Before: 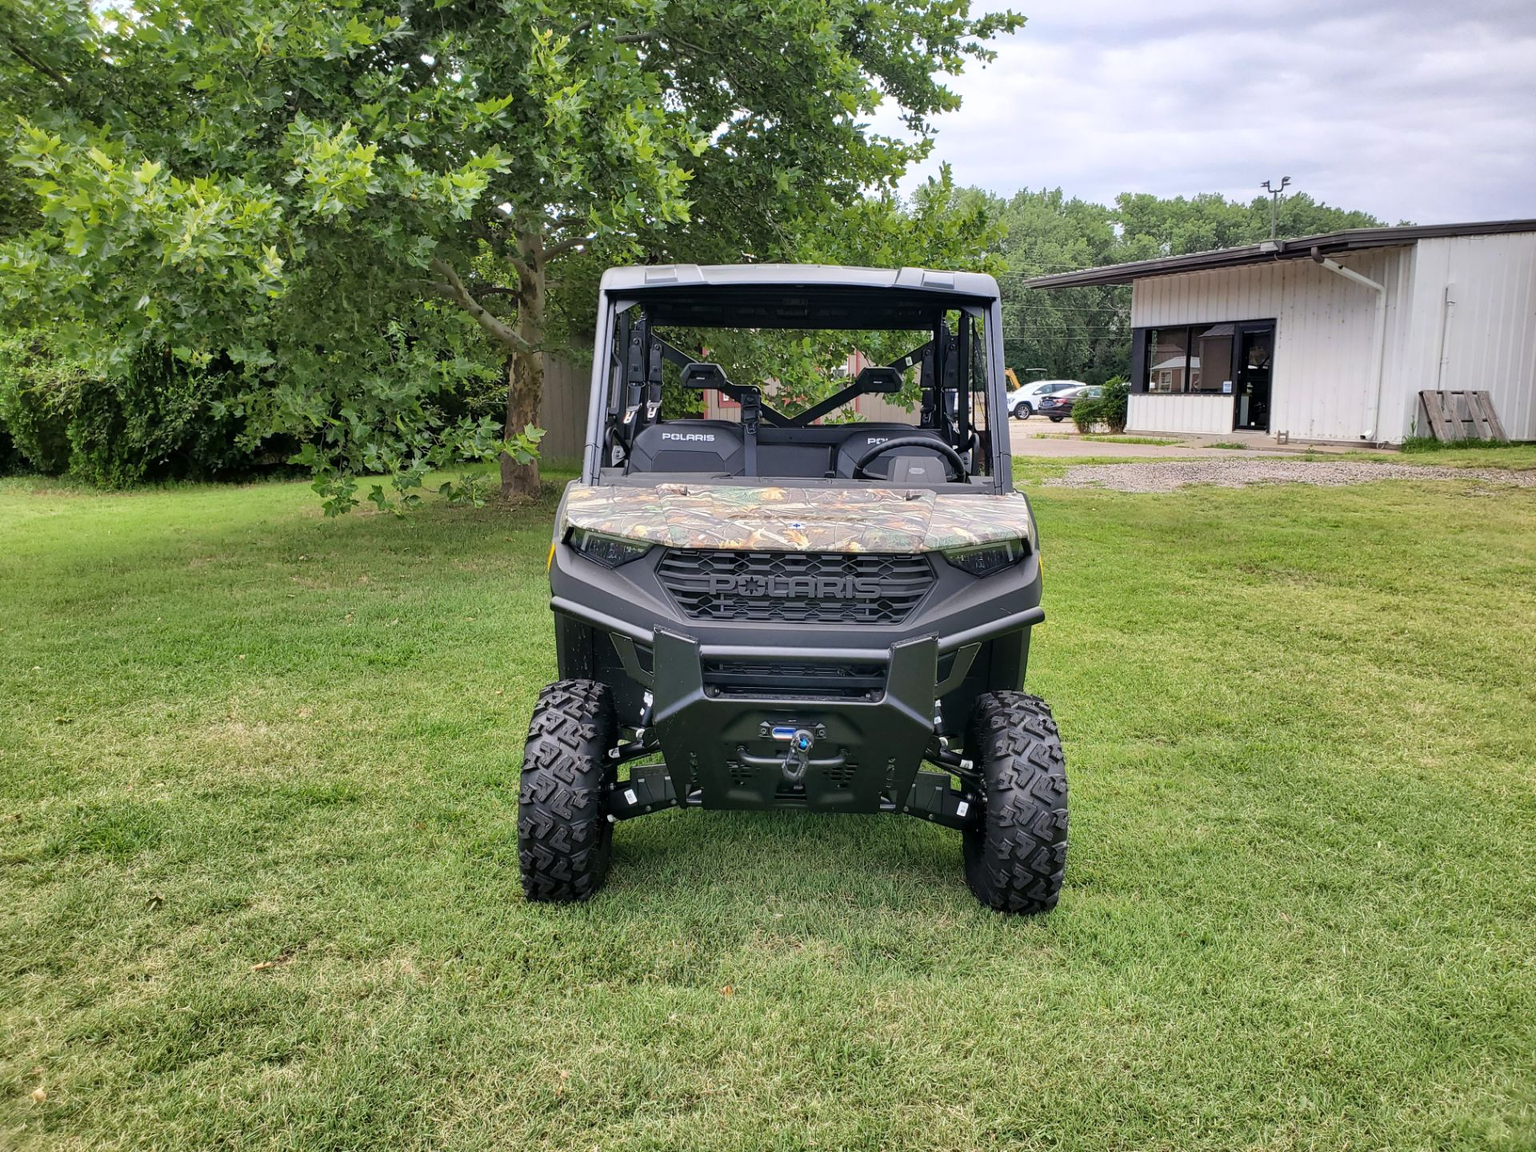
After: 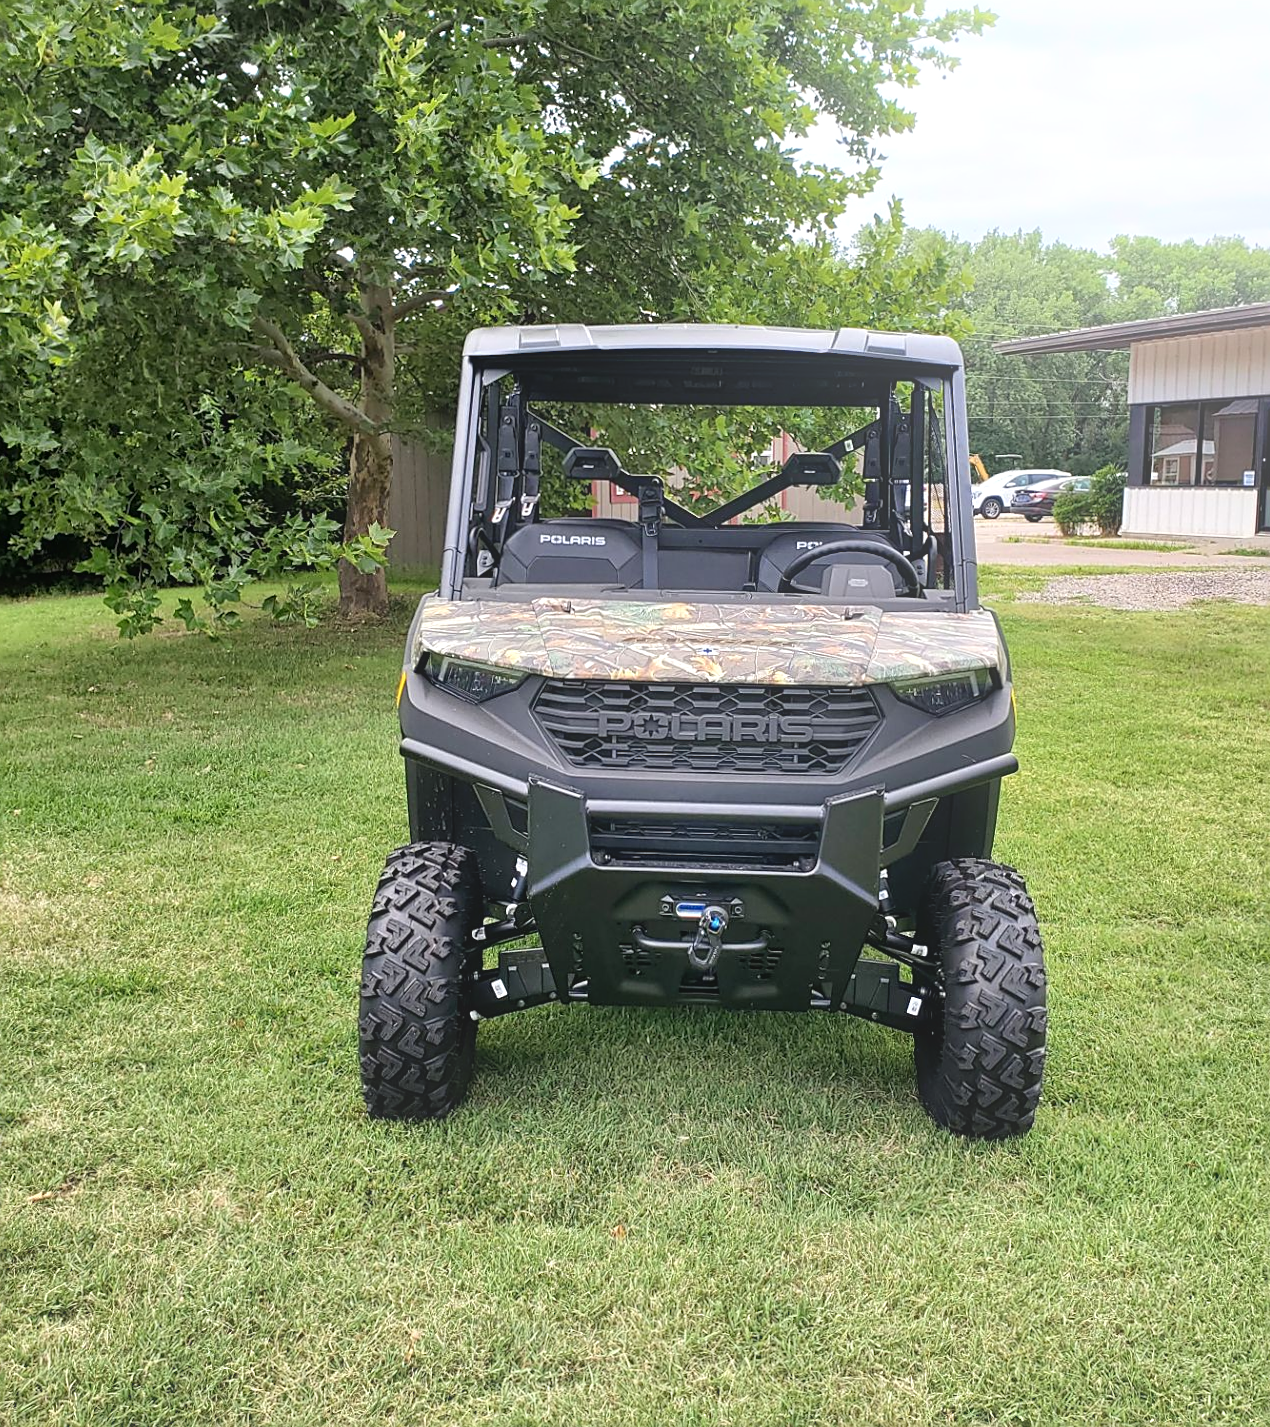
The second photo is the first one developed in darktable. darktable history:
sharpen: on, module defaults
contrast brightness saturation: contrast 0.03, brightness -0.04
crop and rotate: left 14.385%, right 18.948%
local contrast: highlights 100%, shadows 100%, detail 120%, midtone range 0.2
rotate and perspective: rotation 0.192°, lens shift (horizontal) -0.015, crop left 0.005, crop right 0.996, crop top 0.006, crop bottom 0.99
shadows and highlights: shadows -12.5, white point adjustment 4, highlights 28.33
bloom: size 38%, threshold 95%, strength 30%
